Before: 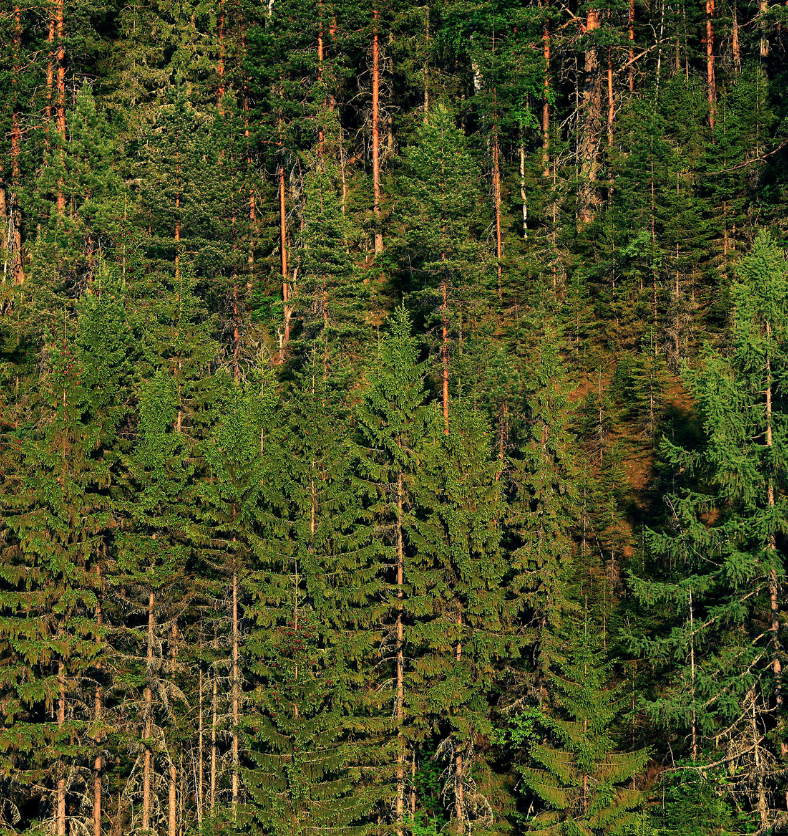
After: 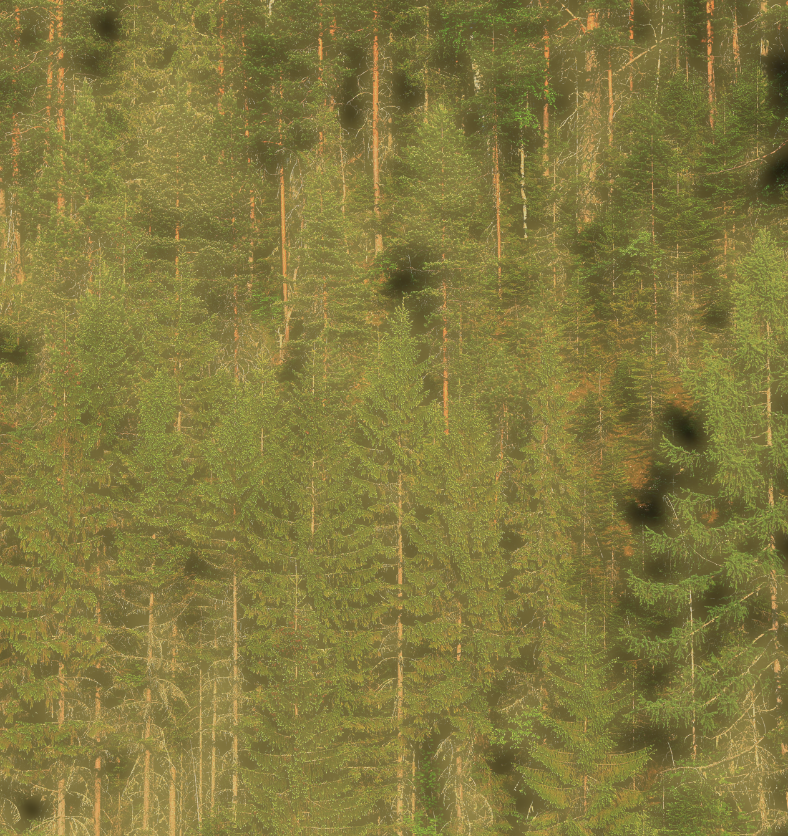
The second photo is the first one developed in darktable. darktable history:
haze removal: strength -0.9, distance 0.225, compatibility mode true, adaptive false
